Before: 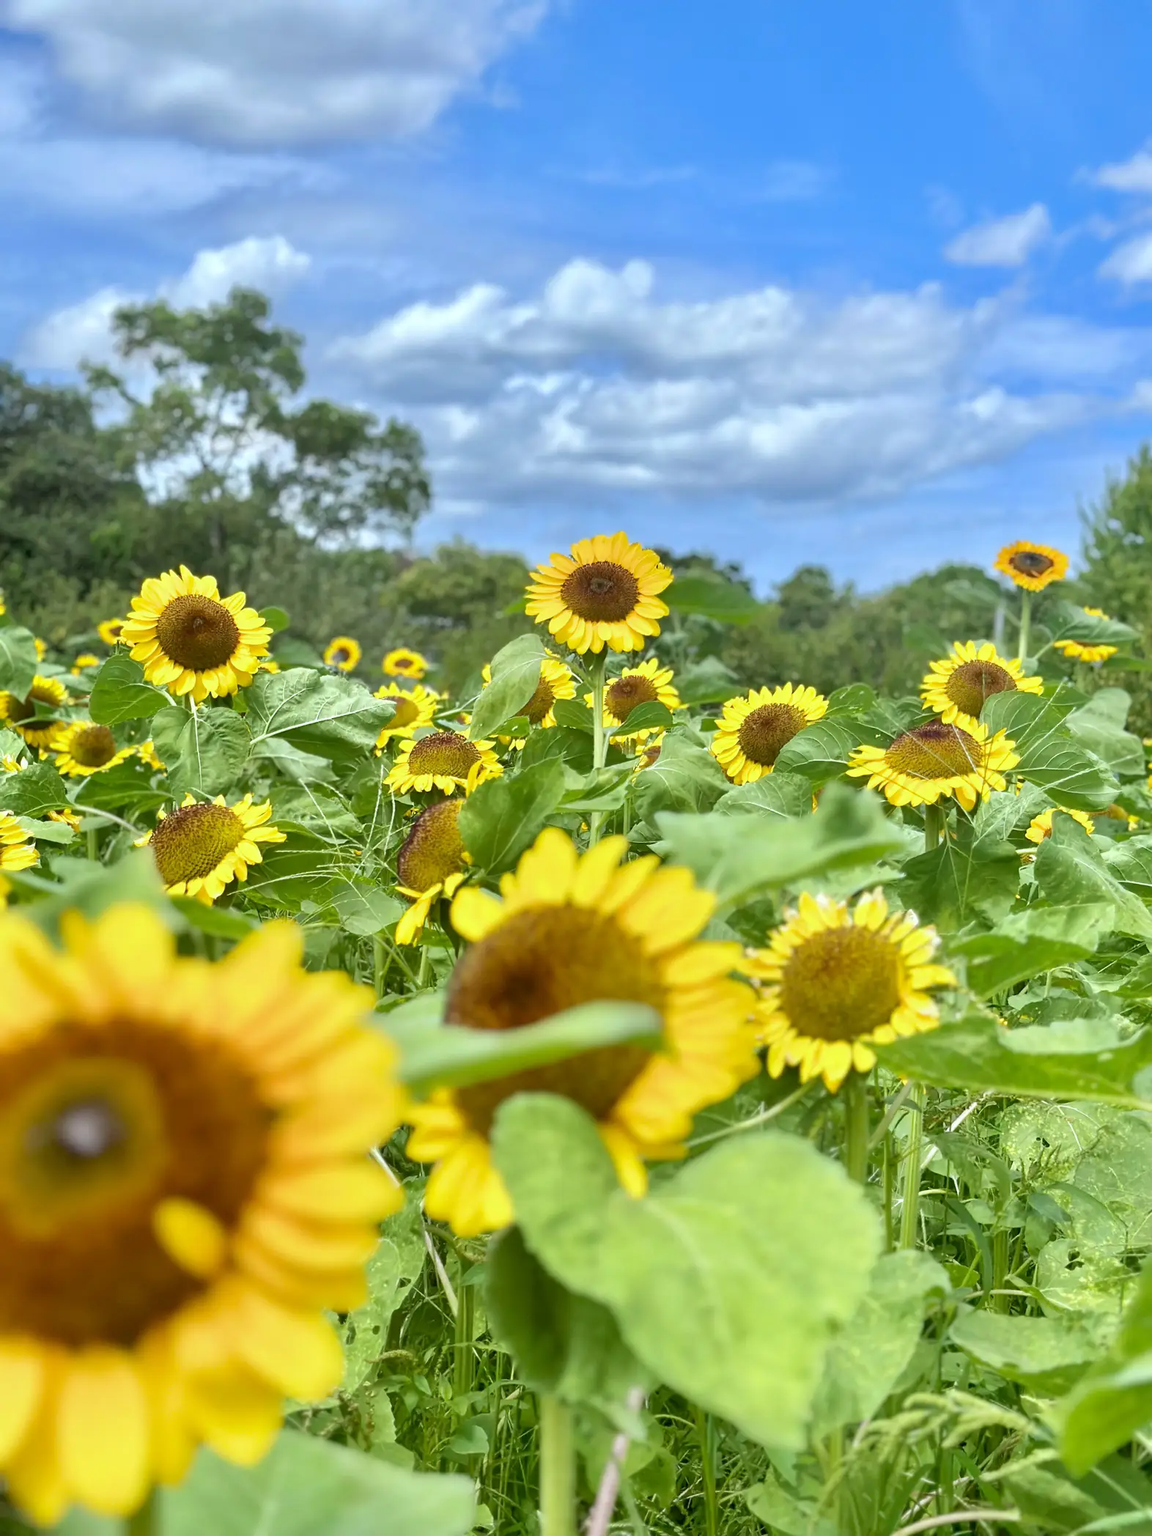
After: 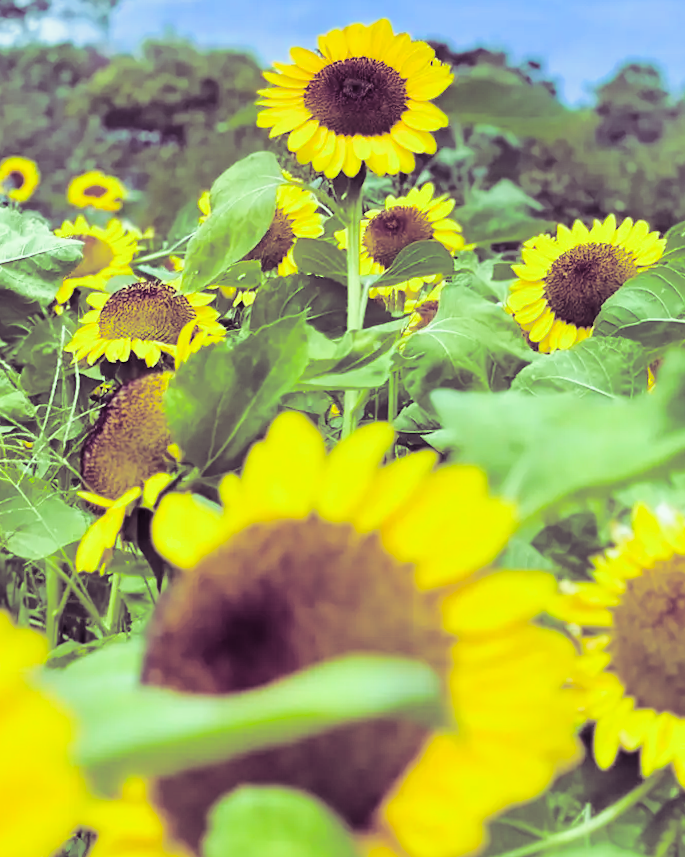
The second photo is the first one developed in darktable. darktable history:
rotate and perspective: rotation 0.128°, lens shift (vertical) -0.181, lens shift (horizontal) -0.044, shear 0.001, automatic cropping off
crop: left 30%, top 30%, right 30%, bottom 30%
filmic rgb: hardness 4.17
white balance: red 0.925, blue 1.046
color balance rgb: global offset › luminance 0.71%, perceptual saturation grading › global saturation -11.5%, perceptual brilliance grading › highlights 17.77%, perceptual brilliance grading › mid-tones 31.71%, perceptual brilliance grading › shadows -31.01%, global vibrance 50%
exposure: black level correction 0.001, exposure 0.3 EV, compensate highlight preservation false
split-toning: shadows › hue 277.2°, shadows › saturation 0.74
